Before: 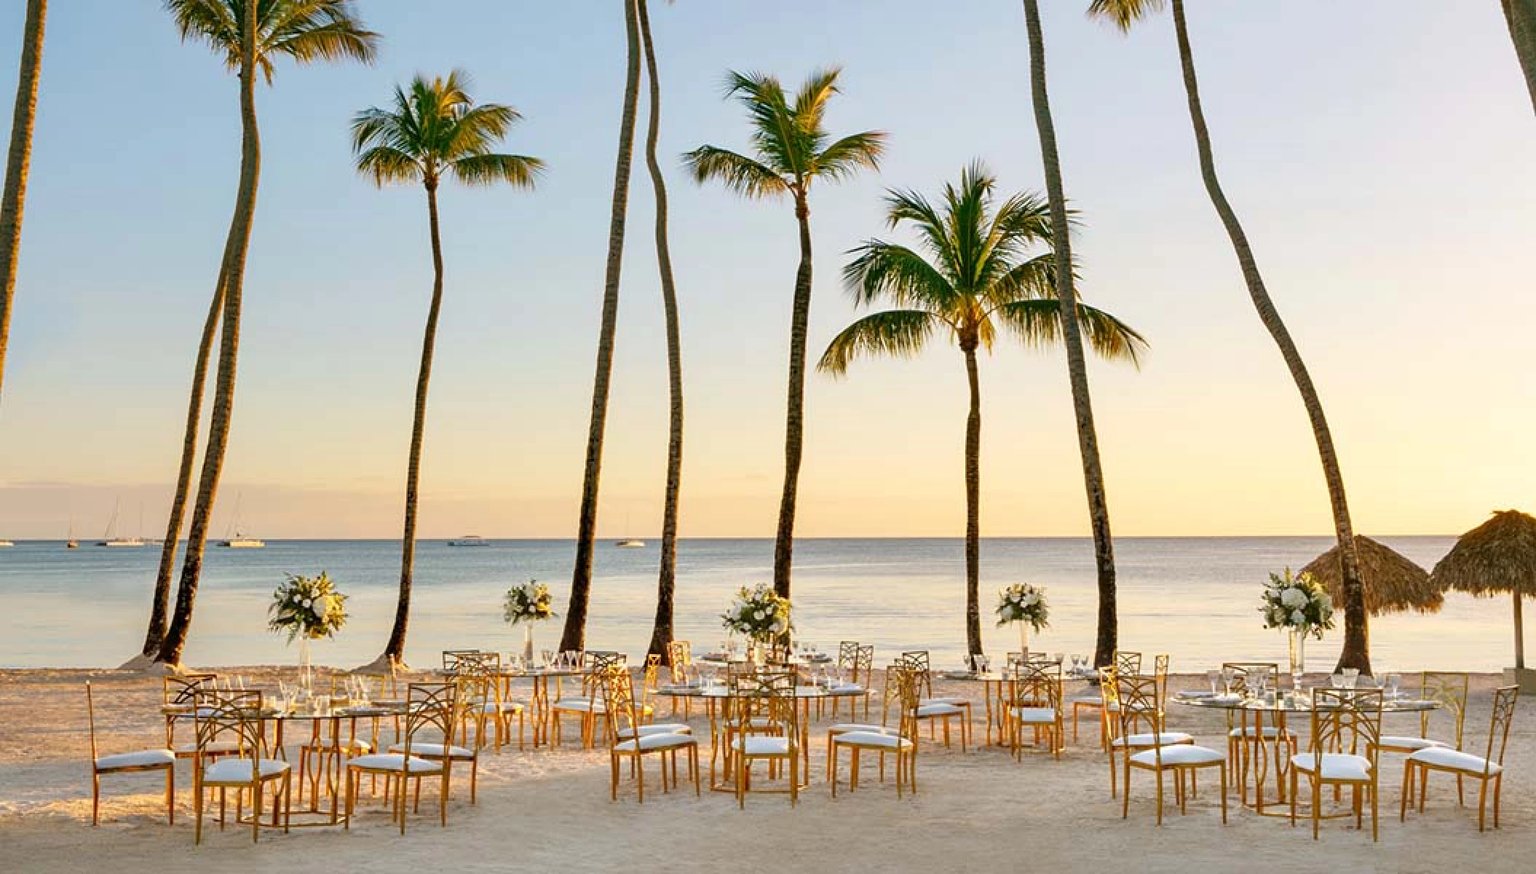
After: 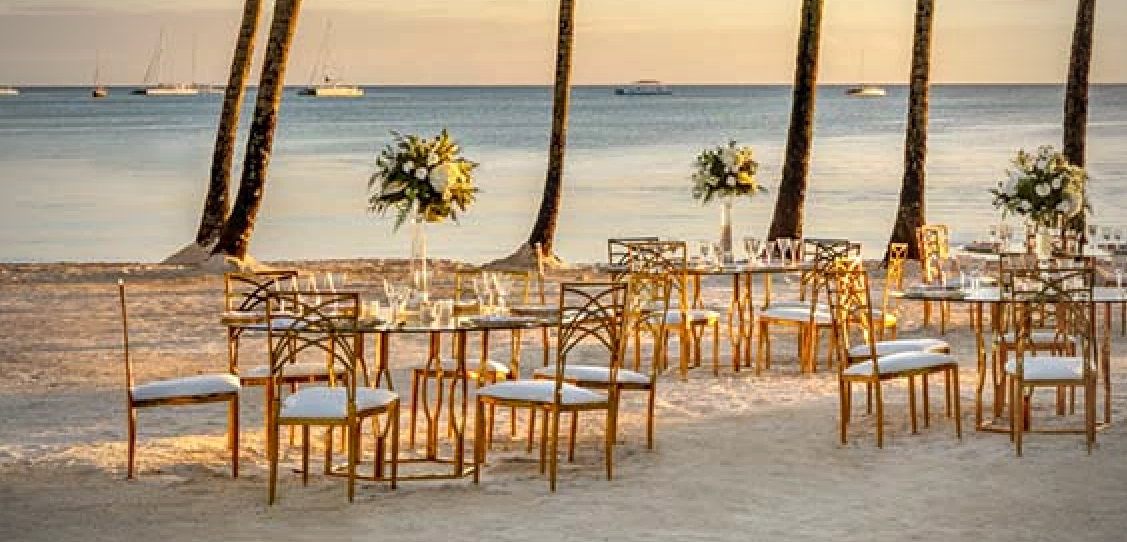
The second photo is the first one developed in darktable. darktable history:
crop and rotate: top 54.628%, right 46.565%, bottom 0.143%
vignetting: fall-off start 71.63%, center (-0.01, 0)
local contrast: detail 130%
